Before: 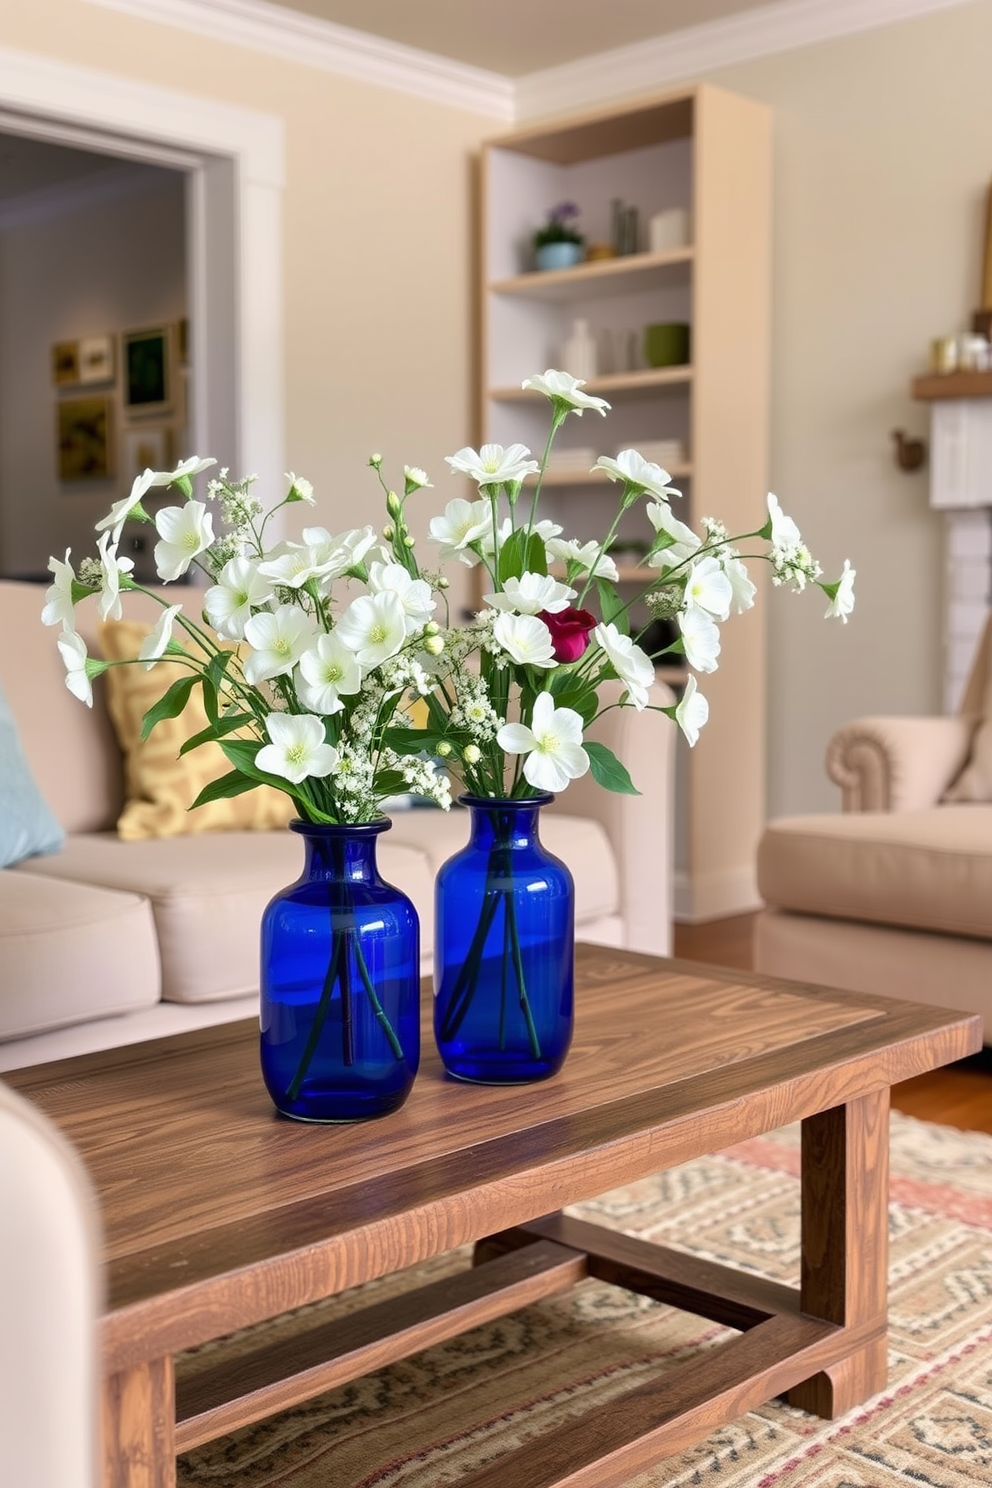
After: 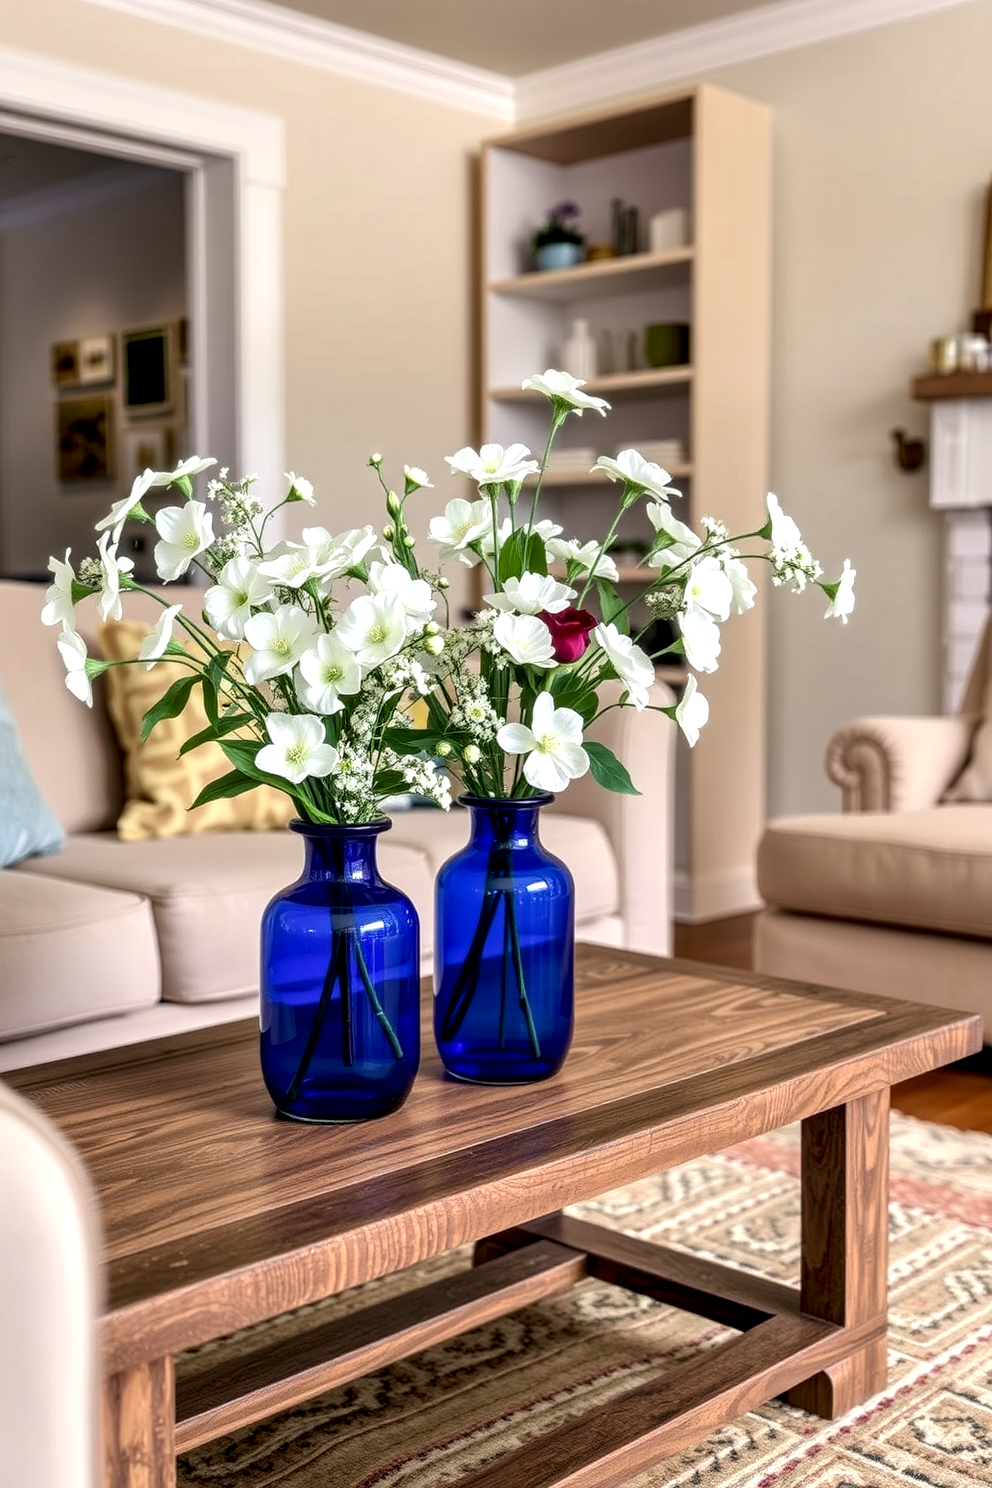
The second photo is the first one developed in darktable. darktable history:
local contrast: highlights 79%, shadows 56%, detail 175%, midtone range 0.421
